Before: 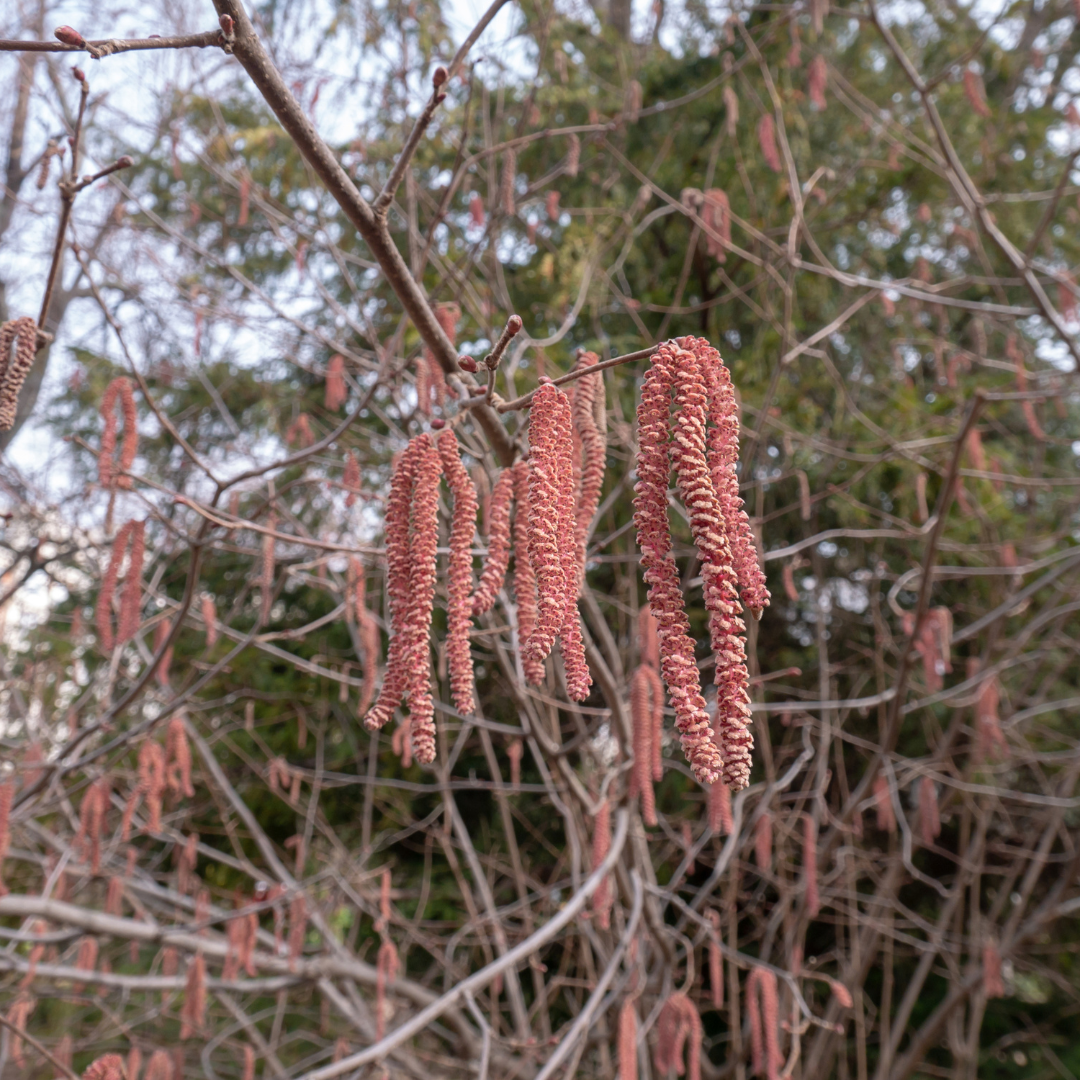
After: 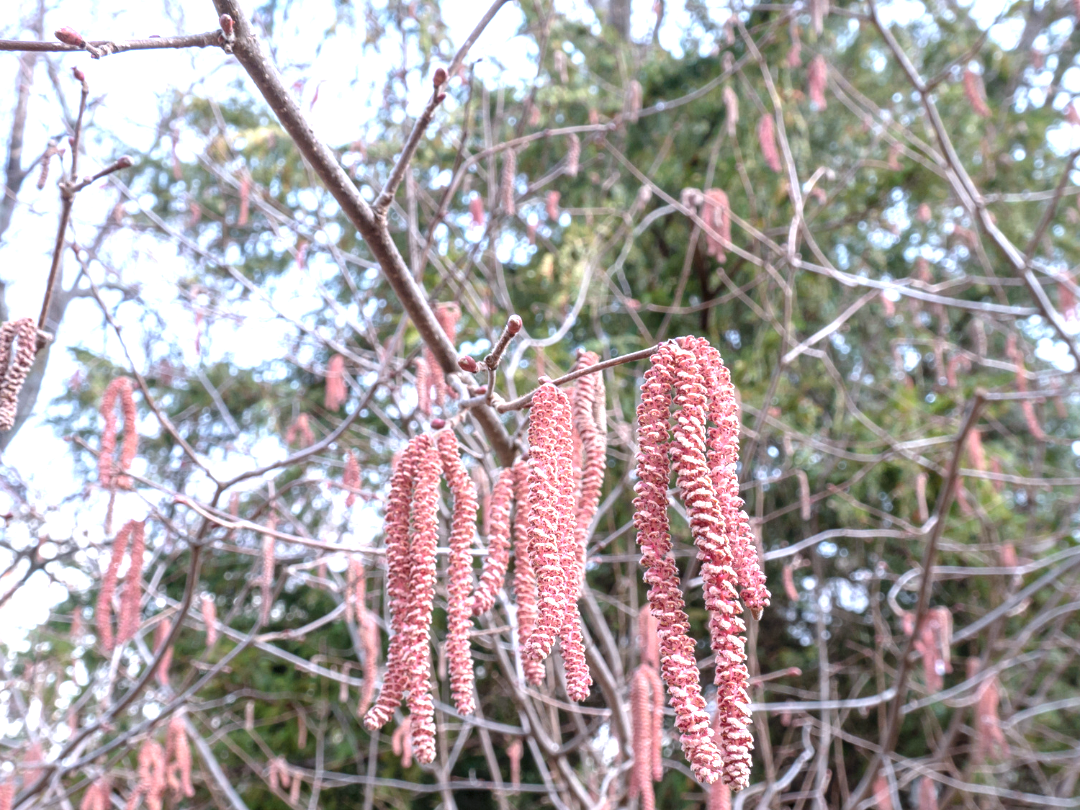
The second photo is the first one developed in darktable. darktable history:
contrast brightness saturation: saturation -0.04
crop: bottom 24.967%
local contrast: on, module defaults
color calibration: x 0.38, y 0.391, temperature 4086.74 K
exposure: black level correction 0, exposure 1.2 EV, compensate highlight preservation false
